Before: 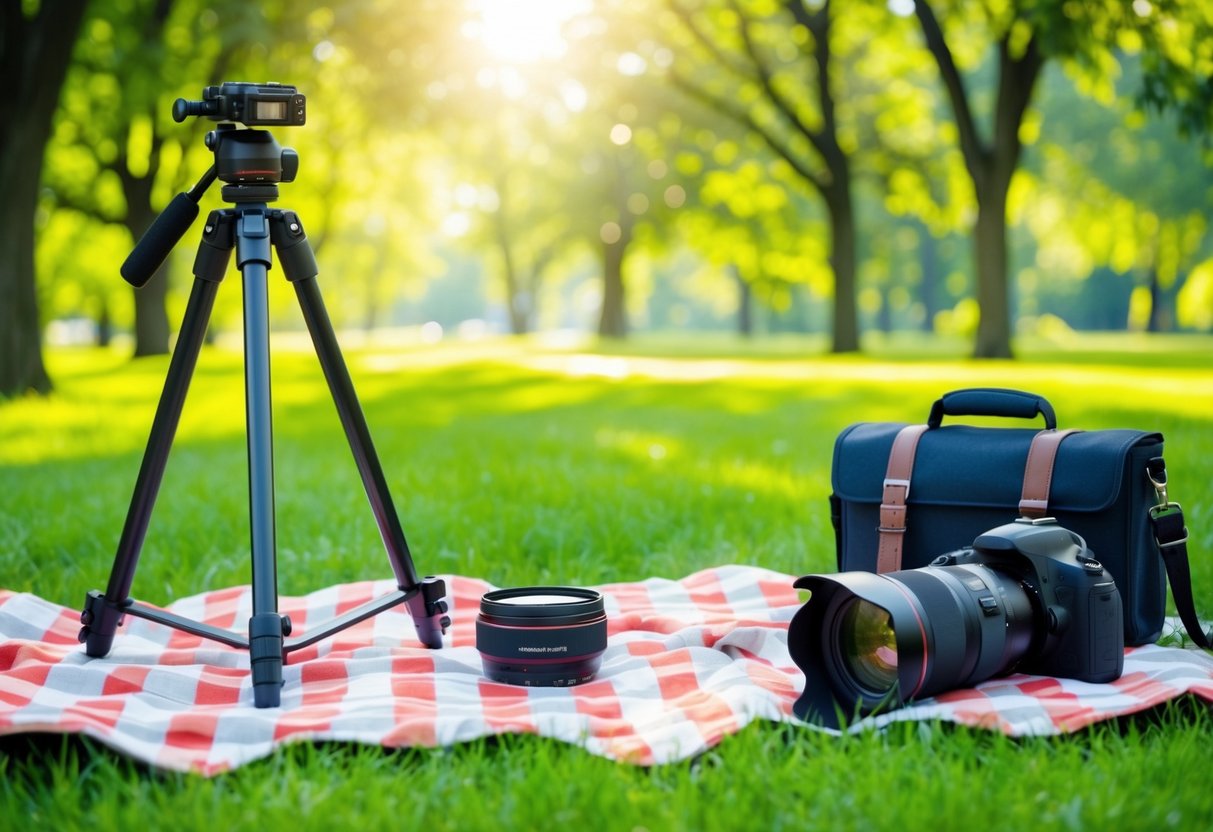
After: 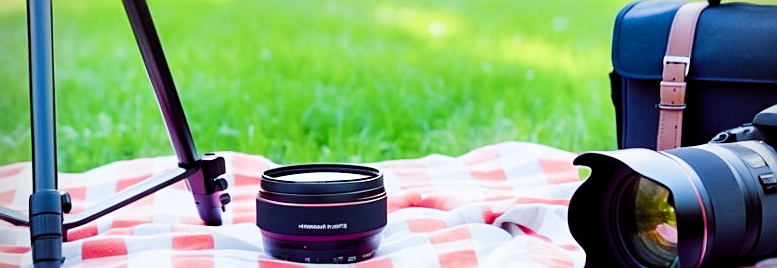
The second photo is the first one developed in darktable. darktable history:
exposure: black level correction 0, exposure 0.693 EV, compensate highlight preservation false
filmic rgb: black relative exposure -5.05 EV, white relative exposure 3.53 EV, hardness 3.18, contrast 1.298, highlights saturation mix -49.77%
vignetting: on, module defaults
color calibration: x 0.367, y 0.379, temperature 4385.54 K
shadows and highlights: shadows 31.71, highlights -31.57, soften with gaussian
color balance rgb: global offset › chroma 0.285%, global offset › hue 317.84°, perceptual saturation grading › global saturation 20%, perceptual saturation grading › highlights -24.855%, perceptual saturation grading › shadows 50.127%
sharpen: on, module defaults
crop: left 18.21%, top 50.865%, right 17.708%, bottom 16.836%
